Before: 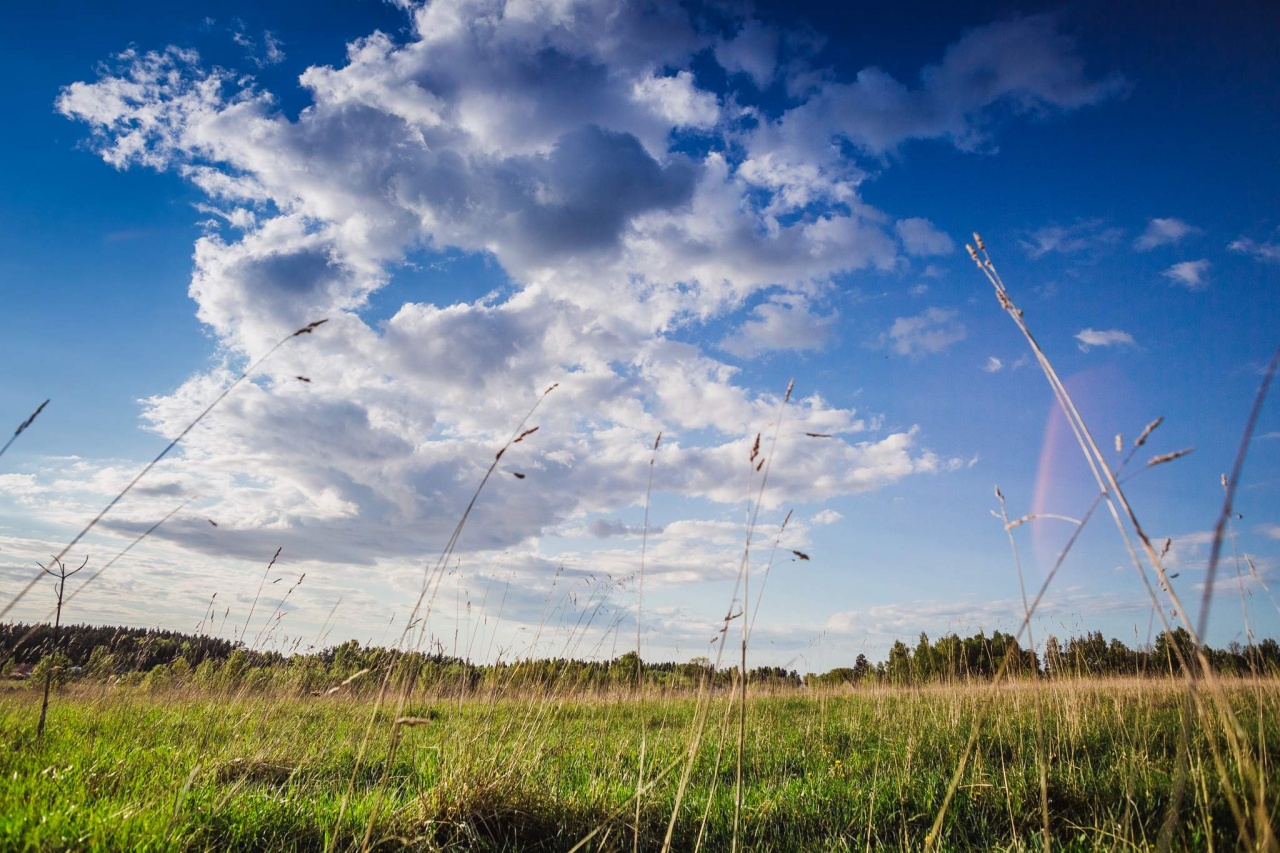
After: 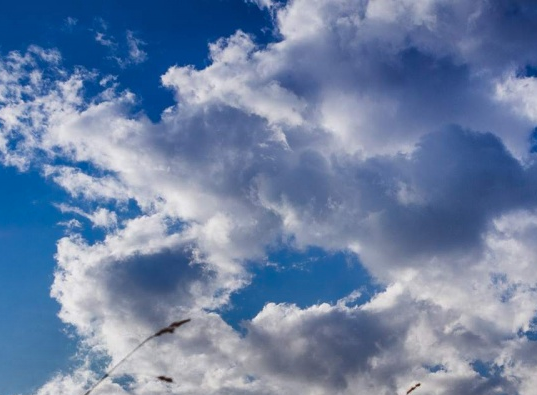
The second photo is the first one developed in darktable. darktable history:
shadows and highlights: shadows 19.13, highlights -83.41, soften with gaussian
crop and rotate: left 10.817%, top 0.062%, right 47.194%, bottom 53.626%
